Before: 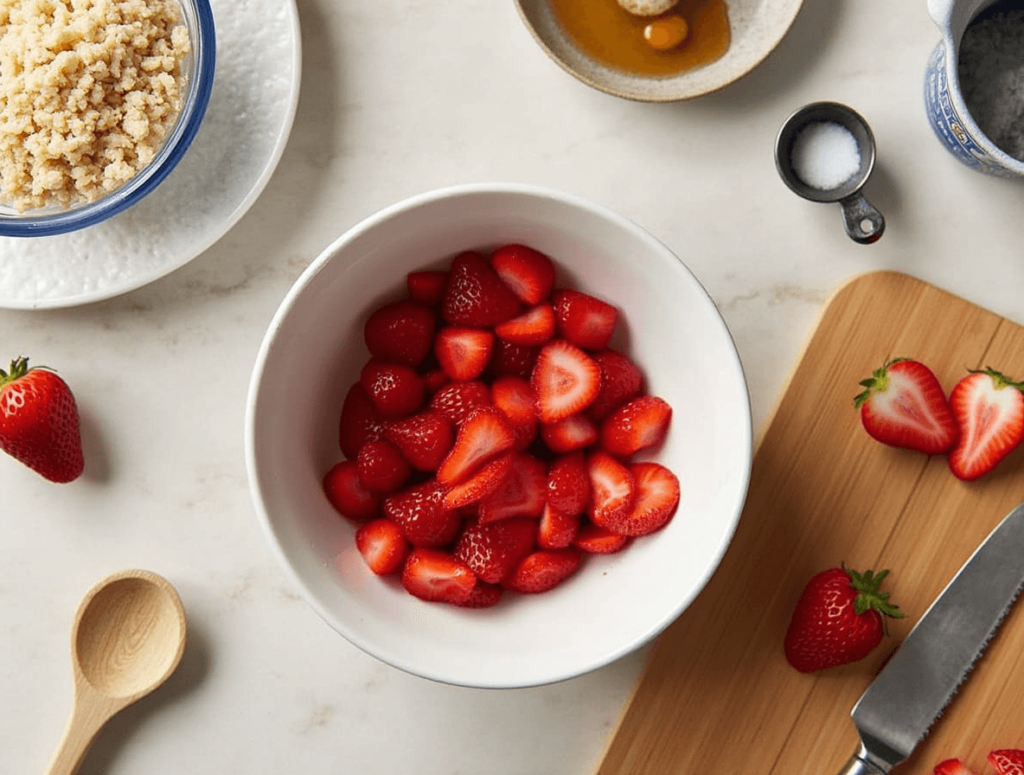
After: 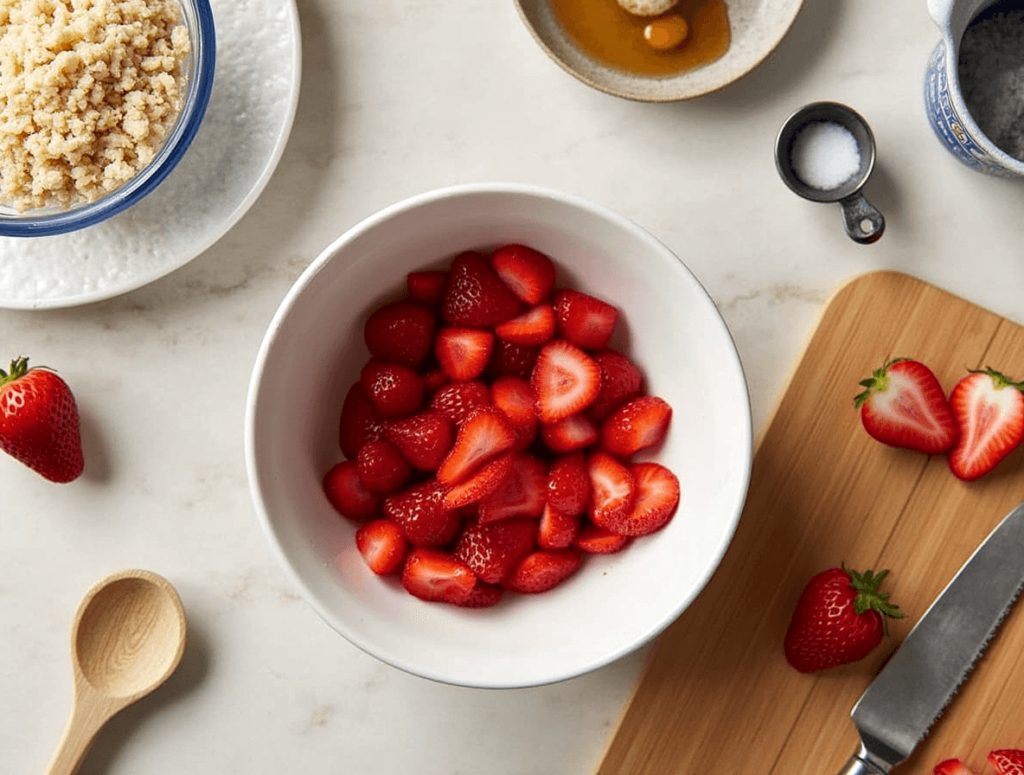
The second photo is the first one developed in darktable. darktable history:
local contrast: highlights 102%, shadows 101%, detail 120%, midtone range 0.2
